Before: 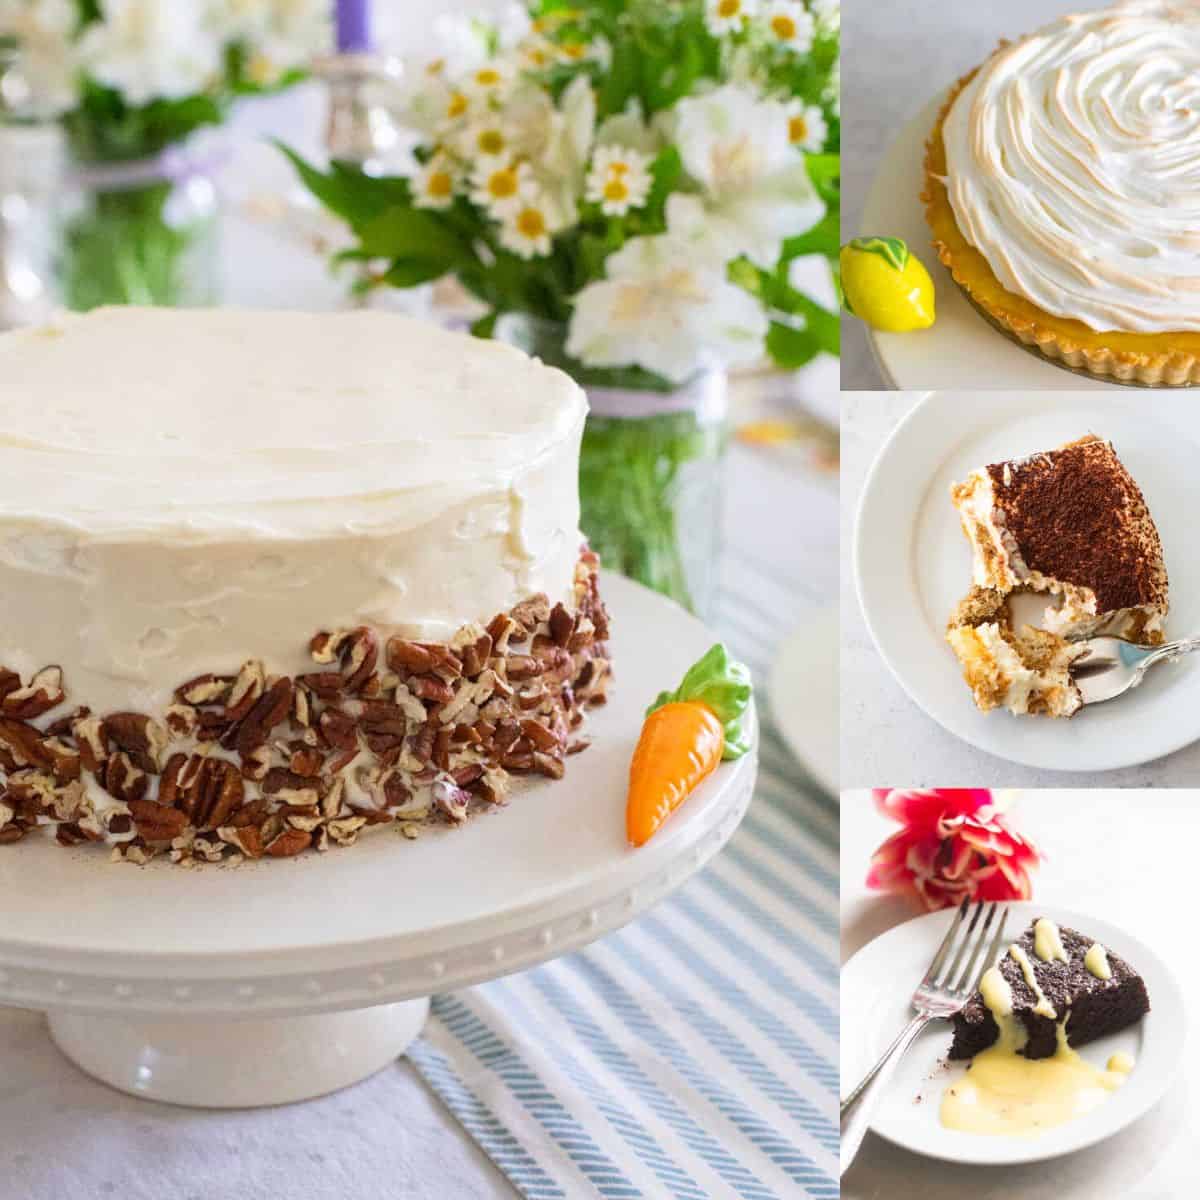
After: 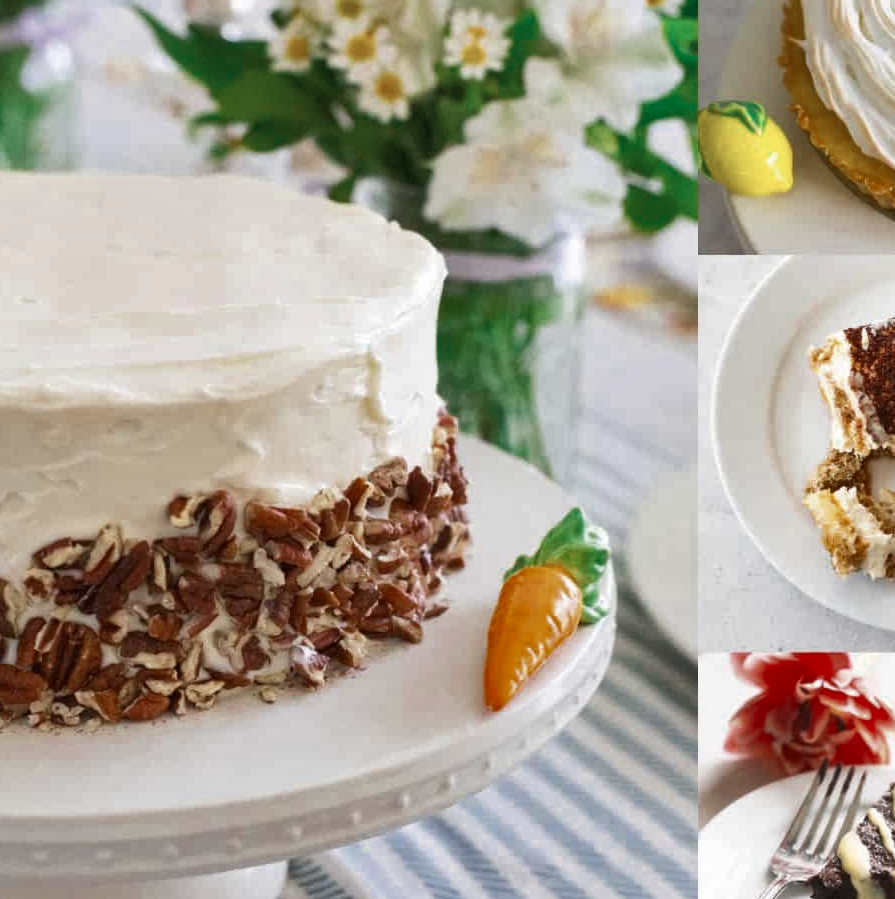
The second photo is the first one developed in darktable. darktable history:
color zones: curves: ch0 [(0, 0.5) (0.125, 0.4) (0.25, 0.5) (0.375, 0.4) (0.5, 0.4) (0.625, 0.35) (0.75, 0.35) (0.875, 0.5)]; ch1 [(0, 0.35) (0.125, 0.45) (0.25, 0.35) (0.375, 0.35) (0.5, 0.35) (0.625, 0.35) (0.75, 0.45) (0.875, 0.35)]; ch2 [(0, 0.6) (0.125, 0.5) (0.25, 0.5) (0.375, 0.6) (0.5, 0.6) (0.625, 0.5) (0.75, 0.5) (0.875, 0.5)]
local contrast: mode bilateral grid, contrast 16, coarseness 36, detail 106%, midtone range 0.2
crop and rotate: left 11.874%, top 11.334%, right 13.54%, bottom 13.746%
shadows and highlights: soften with gaussian
